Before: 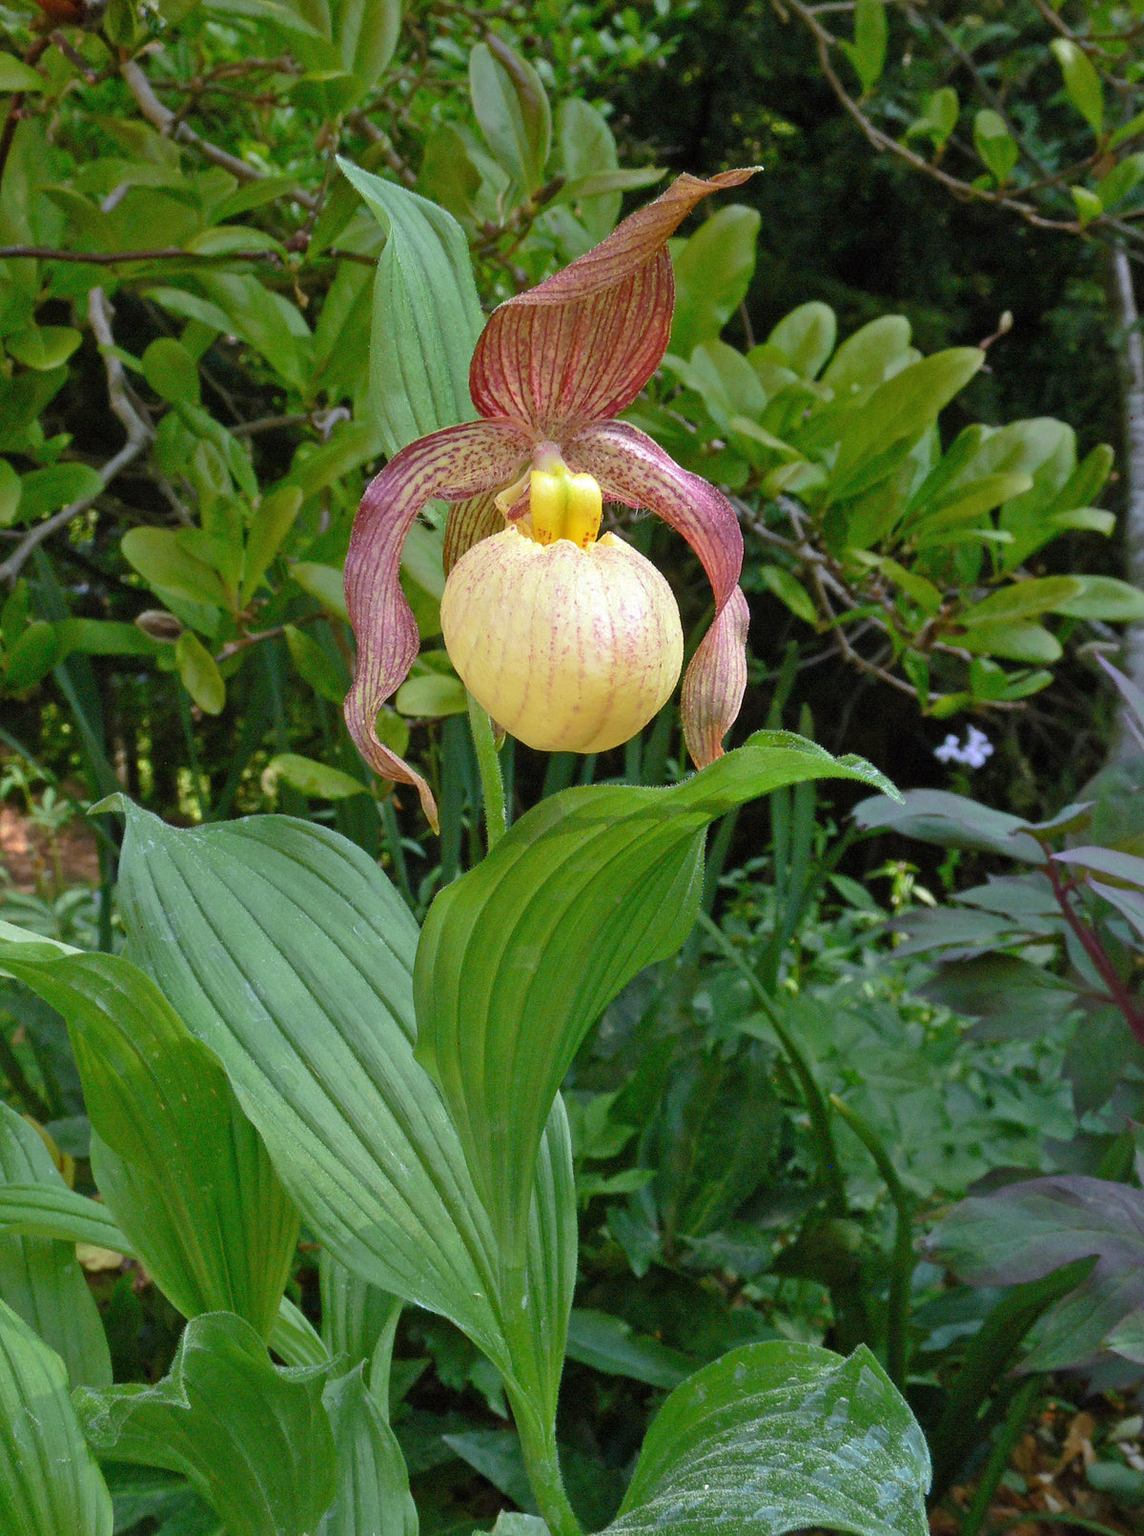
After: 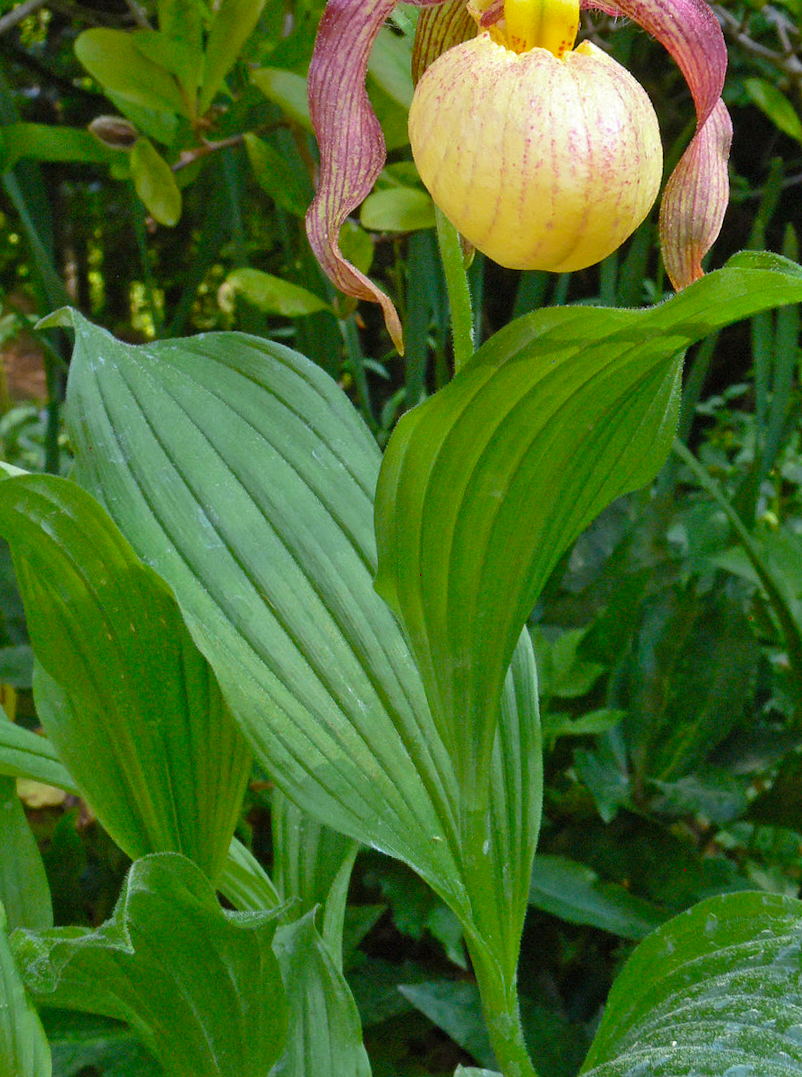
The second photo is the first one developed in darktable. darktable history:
crop and rotate: angle -0.82°, left 3.85%, top 31.828%, right 27.992%
color balance rgb: perceptual saturation grading › global saturation 20%, global vibrance 10%
